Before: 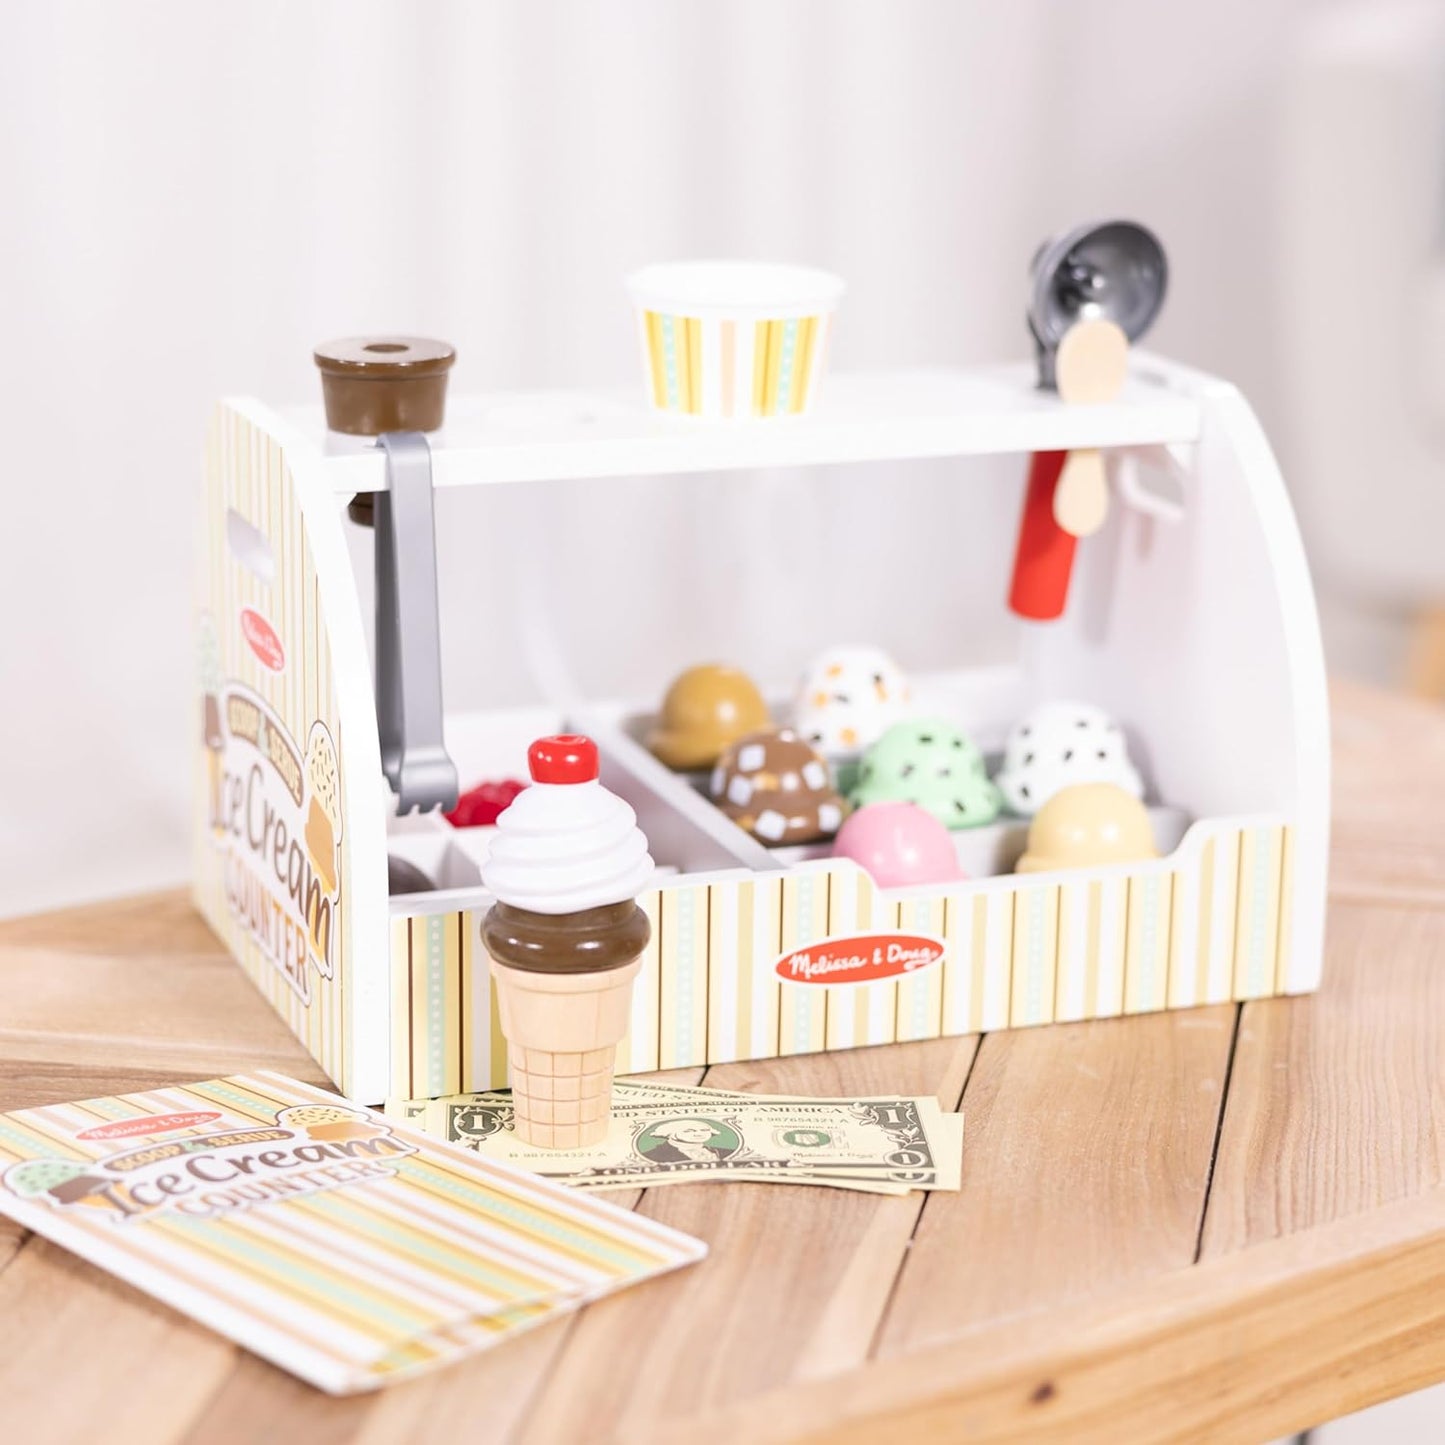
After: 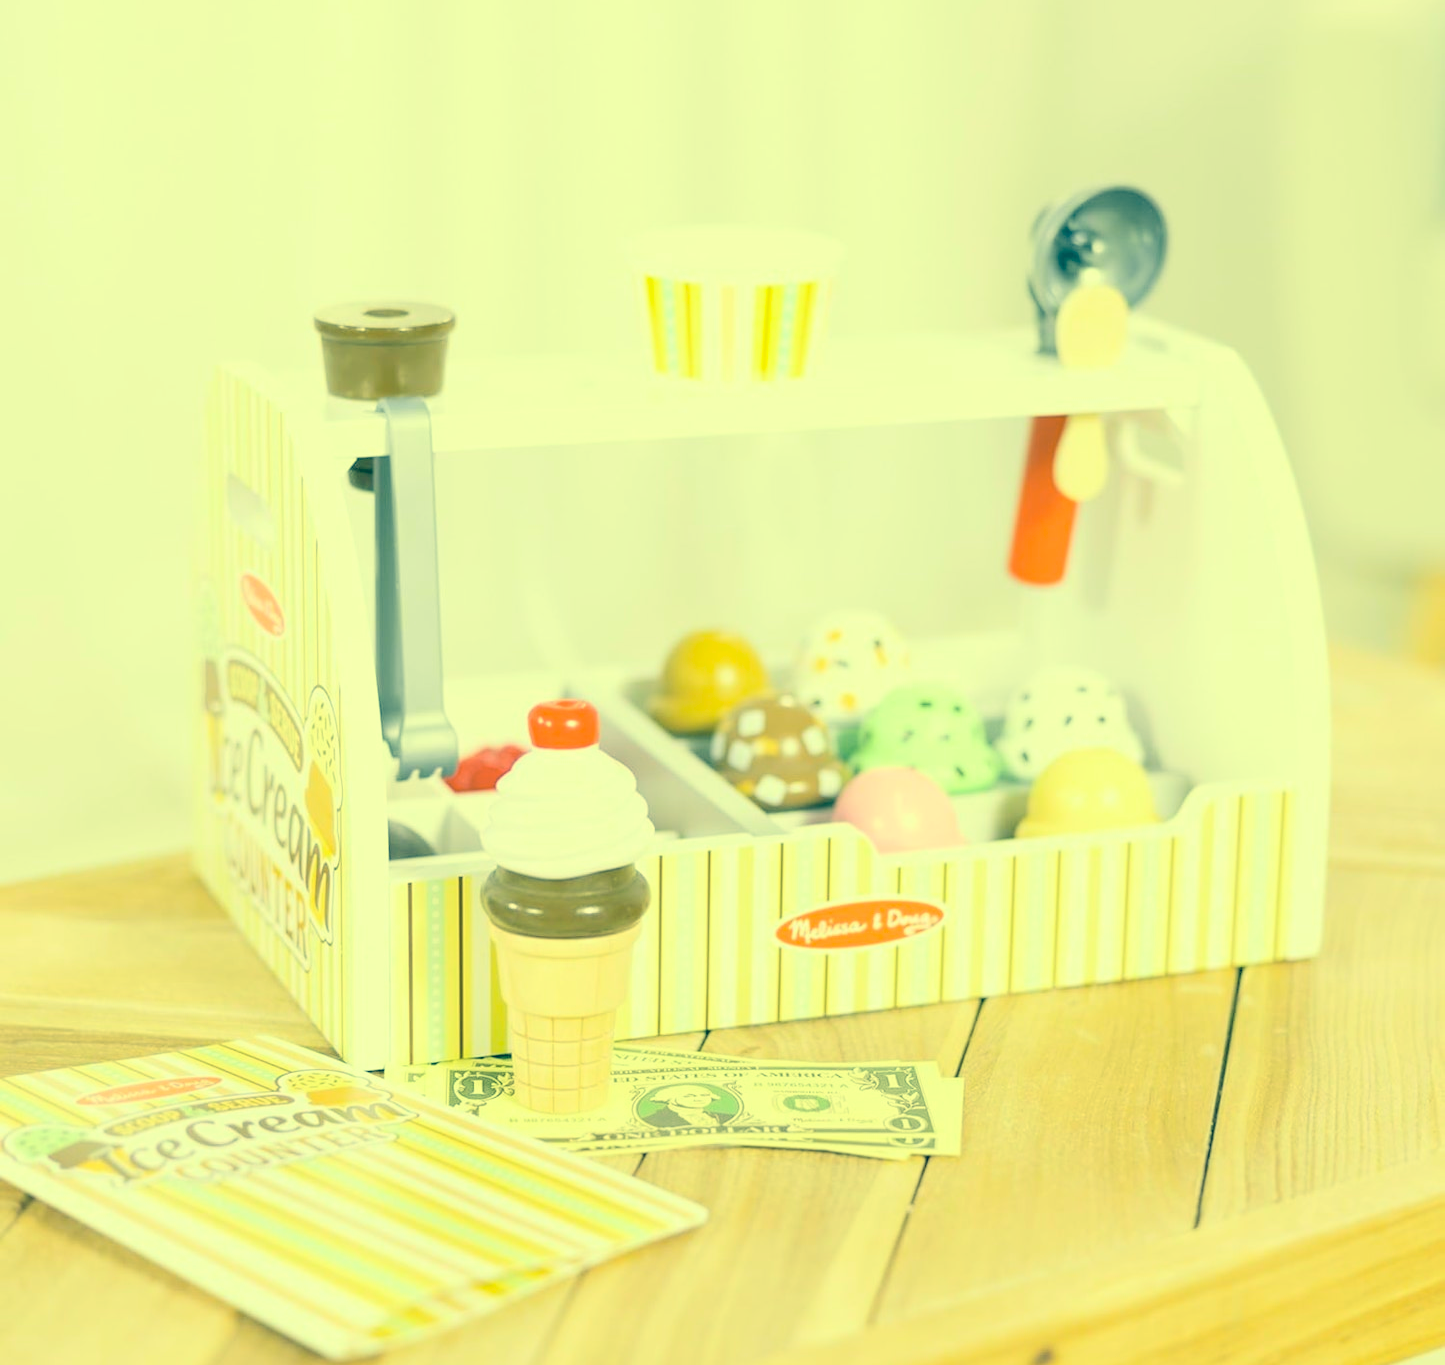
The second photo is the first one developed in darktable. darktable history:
crop and rotate: top 2.479%, bottom 3.018%
color correction: highlights a* -15.58, highlights b* 40, shadows a* -40, shadows b* -26.18
global tonemap: drago (0.7, 100)
exposure: black level correction 0, exposure 0.5 EV, compensate exposure bias true, compensate highlight preservation false
